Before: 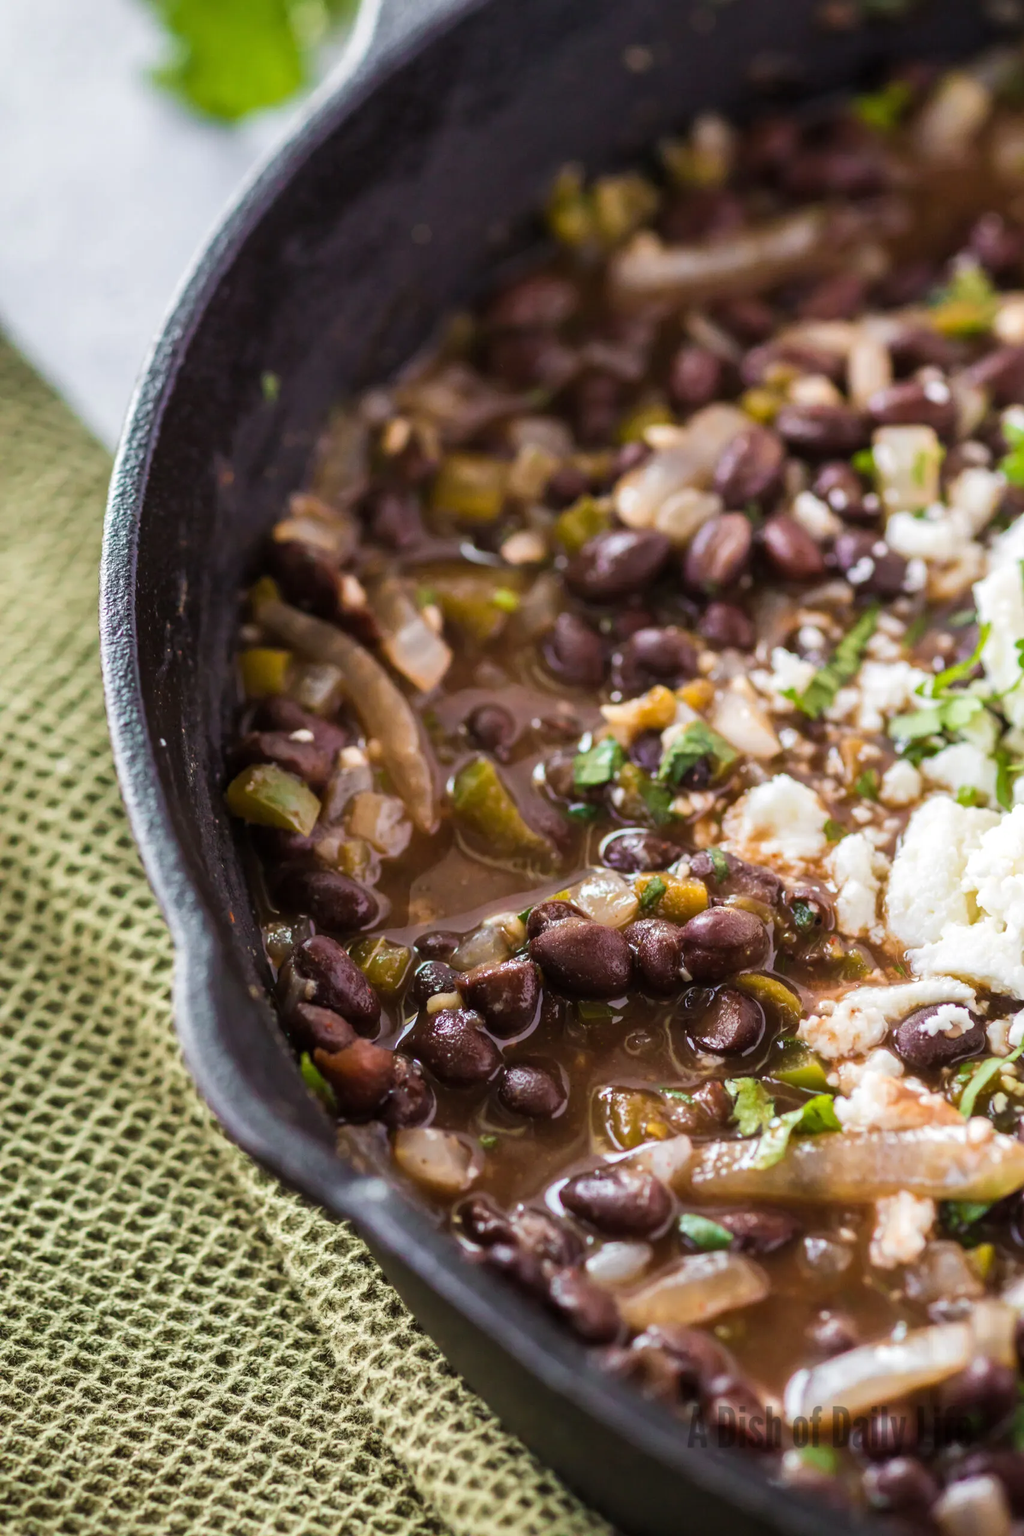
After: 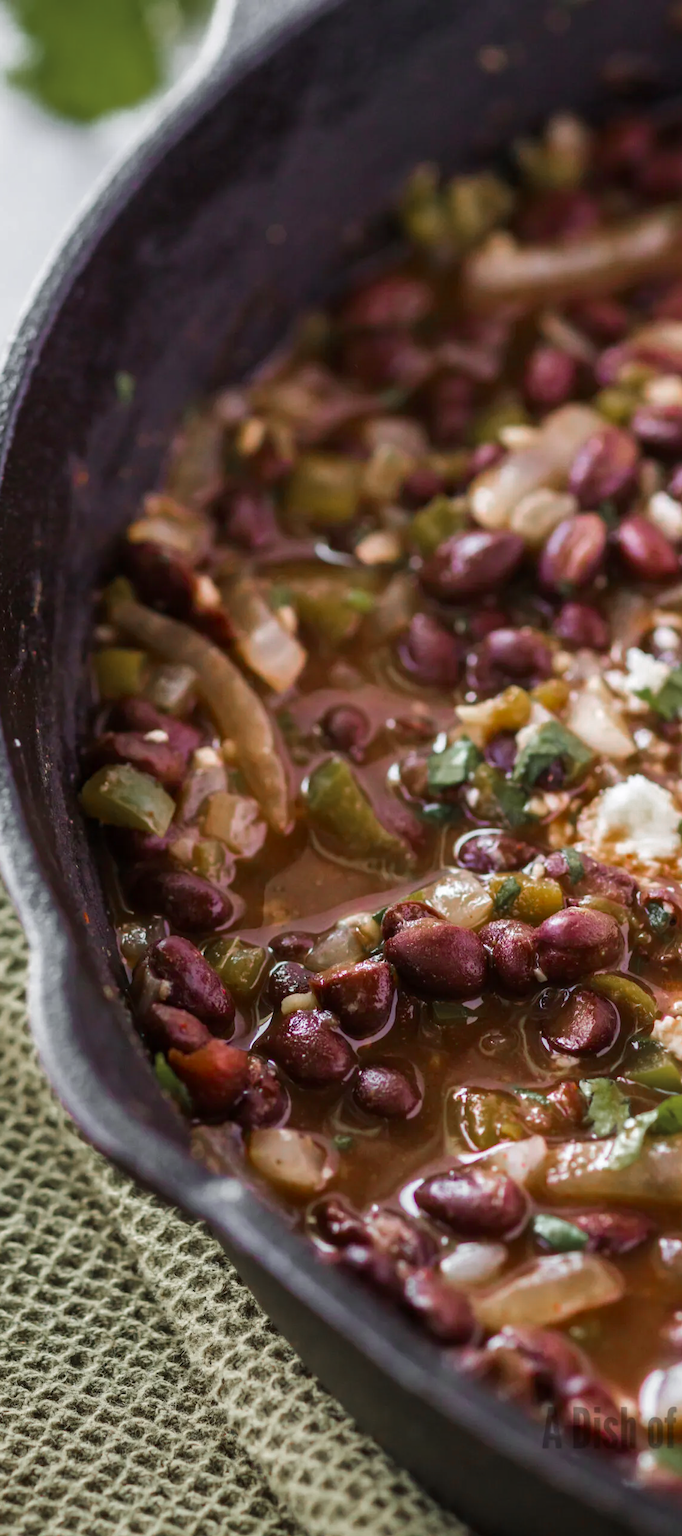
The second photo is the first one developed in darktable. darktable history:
crop and rotate: left 14.292%, right 19.041%
color zones: curves: ch0 [(0, 0.48) (0.209, 0.398) (0.305, 0.332) (0.429, 0.493) (0.571, 0.5) (0.714, 0.5) (0.857, 0.5) (1, 0.48)]; ch1 [(0, 0.736) (0.143, 0.625) (0.225, 0.371) (0.429, 0.256) (0.571, 0.241) (0.714, 0.213) (0.857, 0.48) (1, 0.736)]; ch2 [(0, 0.448) (0.143, 0.498) (0.286, 0.5) (0.429, 0.5) (0.571, 0.5) (0.714, 0.5) (0.857, 0.5) (1, 0.448)]
